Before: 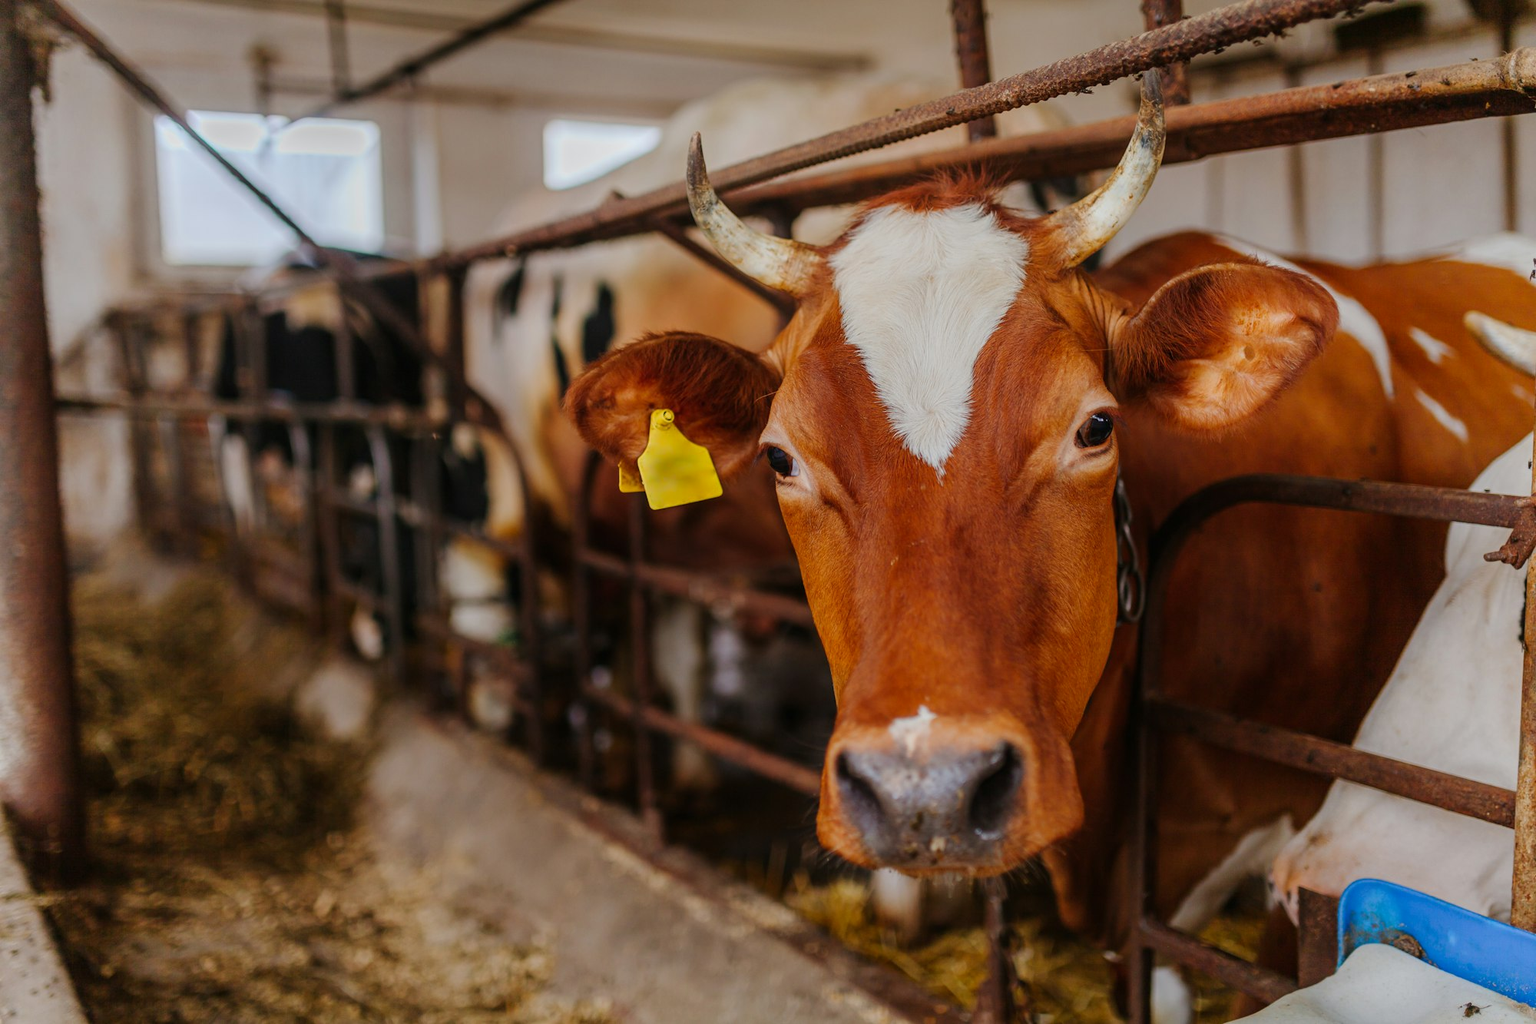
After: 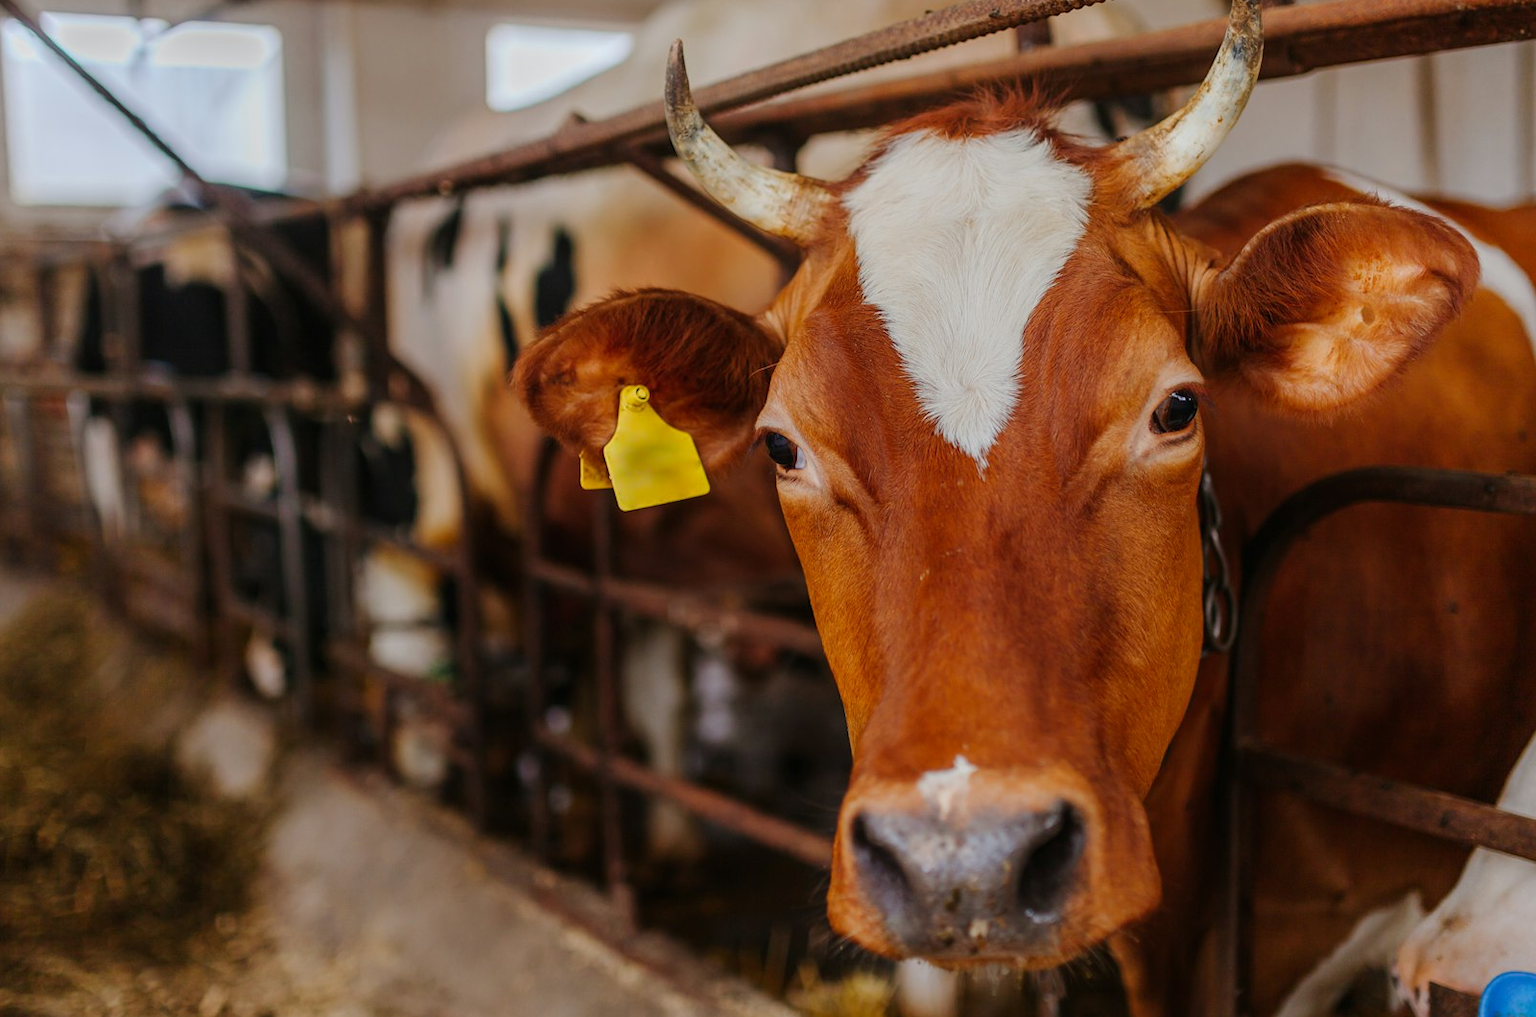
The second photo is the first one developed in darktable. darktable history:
crop and rotate: left 10.094%, top 9.893%, right 9.831%, bottom 10.503%
